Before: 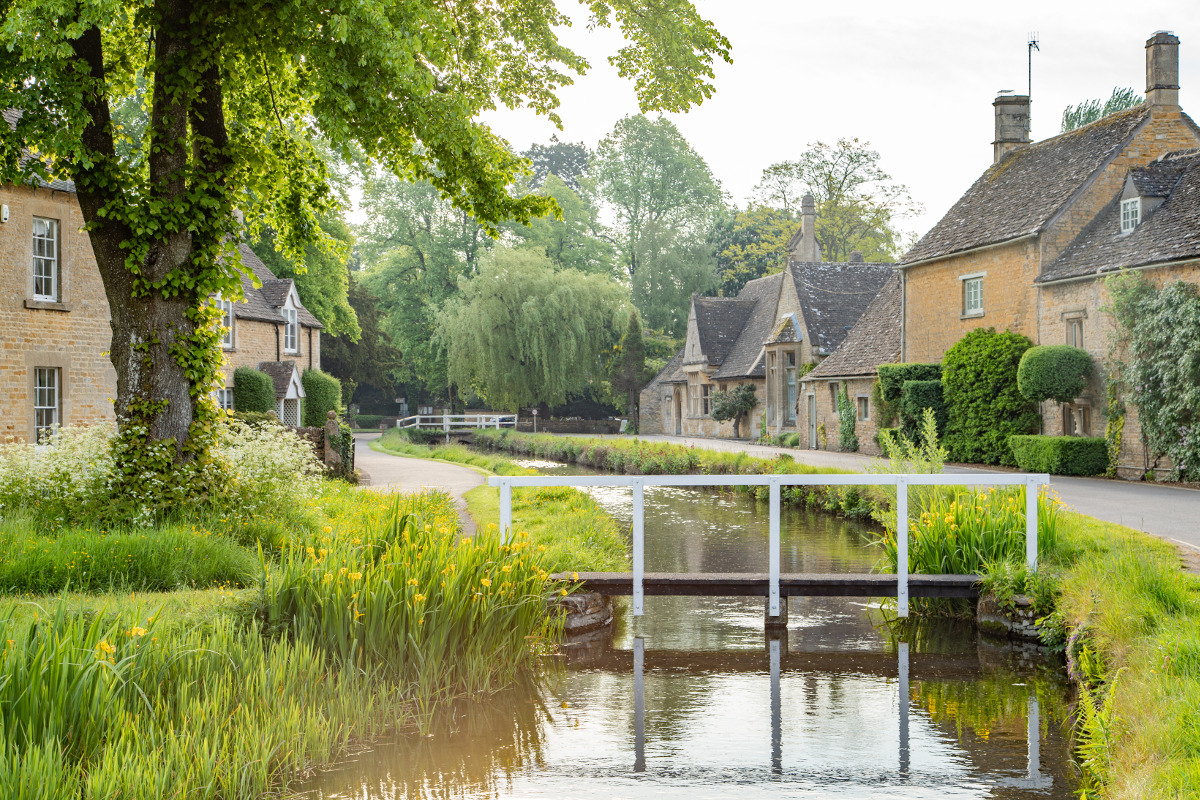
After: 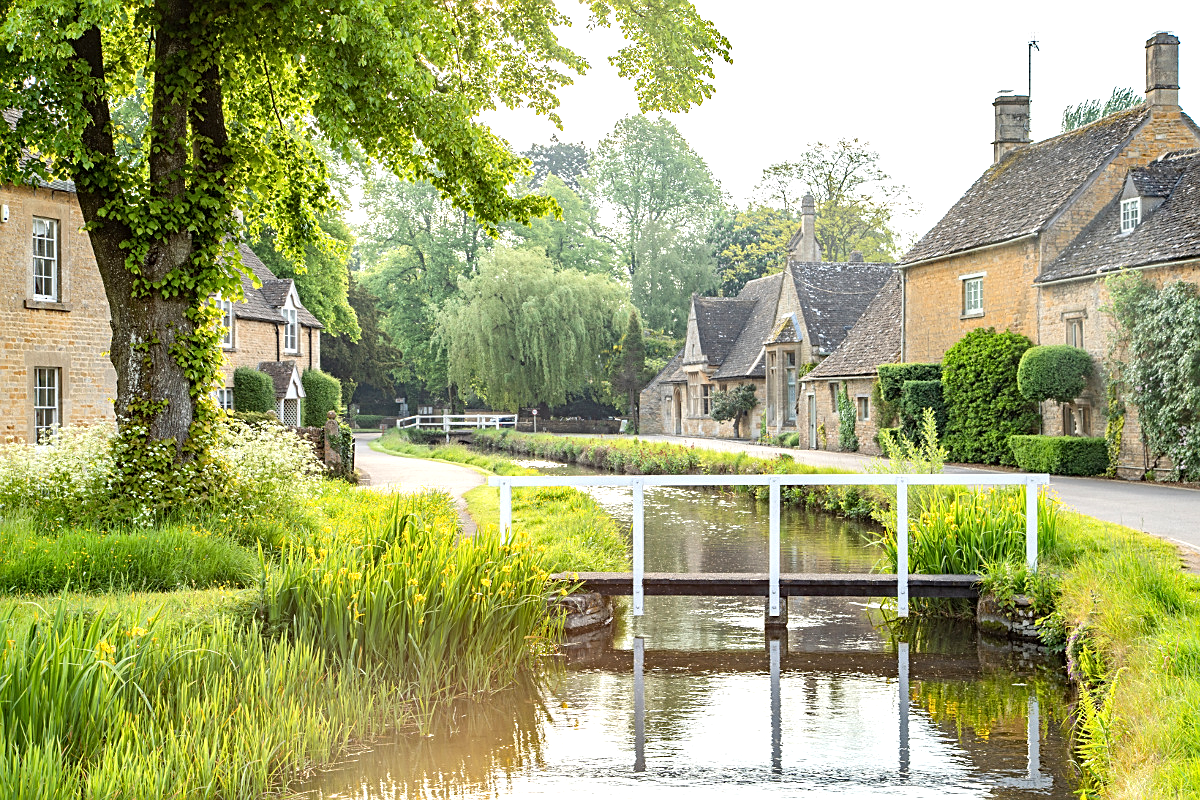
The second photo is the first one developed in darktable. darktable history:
sharpen: on, module defaults
local contrast: mode bilateral grid, contrast 10, coarseness 25, detail 110%, midtone range 0.2
exposure: black level correction 0.001, exposure 0.499 EV, compensate highlight preservation false
